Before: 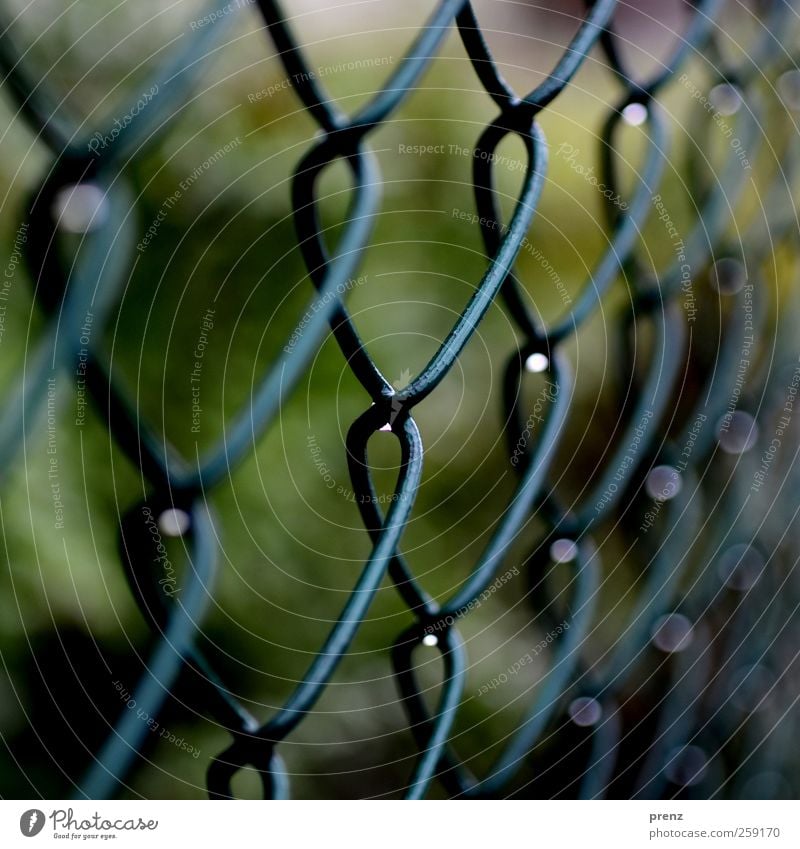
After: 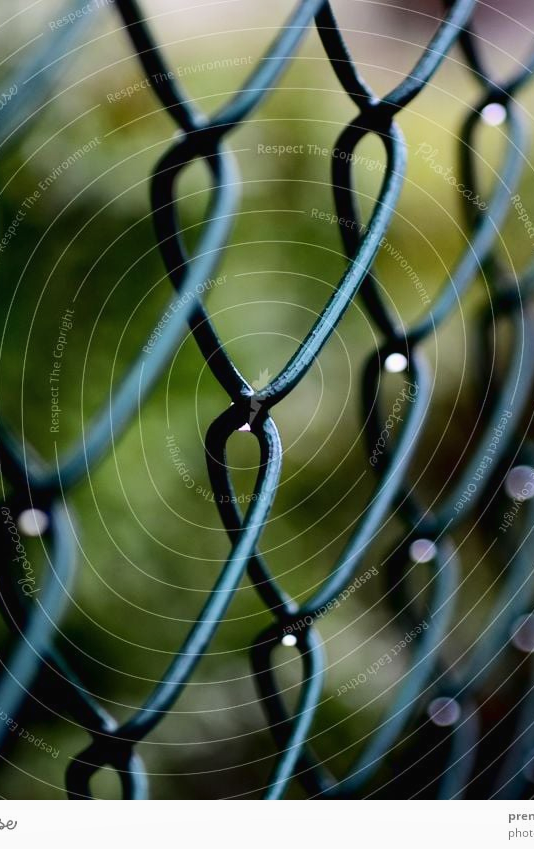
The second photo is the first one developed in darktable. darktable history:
shadows and highlights: radius 169.45, shadows 27.59, white point adjustment 3.31, highlights -67.95, soften with gaussian
tone curve: curves: ch0 [(0, 0.013) (0.036, 0.045) (0.274, 0.286) (0.566, 0.623) (0.794, 0.827) (1, 0.953)]; ch1 [(0, 0) (0.389, 0.403) (0.462, 0.48) (0.499, 0.5) (0.524, 0.527) (0.57, 0.599) (0.626, 0.65) (0.761, 0.781) (1, 1)]; ch2 [(0, 0) (0.464, 0.478) (0.5, 0.501) (0.533, 0.542) (0.599, 0.613) (0.704, 0.731) (1, 1)], color space Lab, linked channels
crop and rotate: left 17.737%, right 15.433%
